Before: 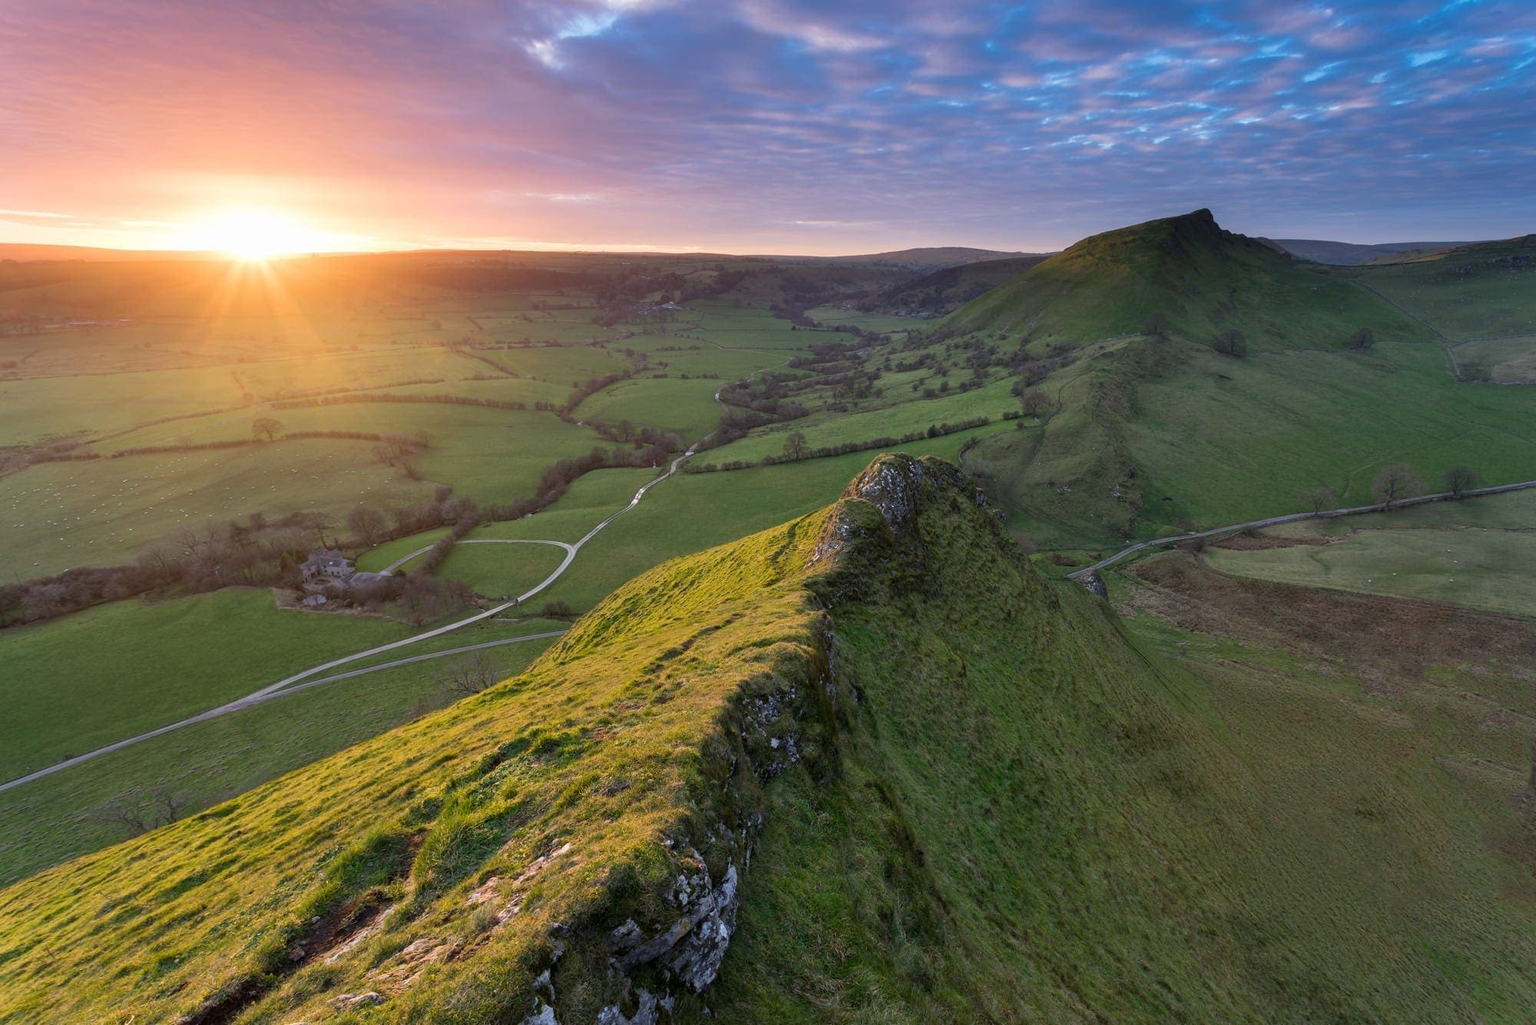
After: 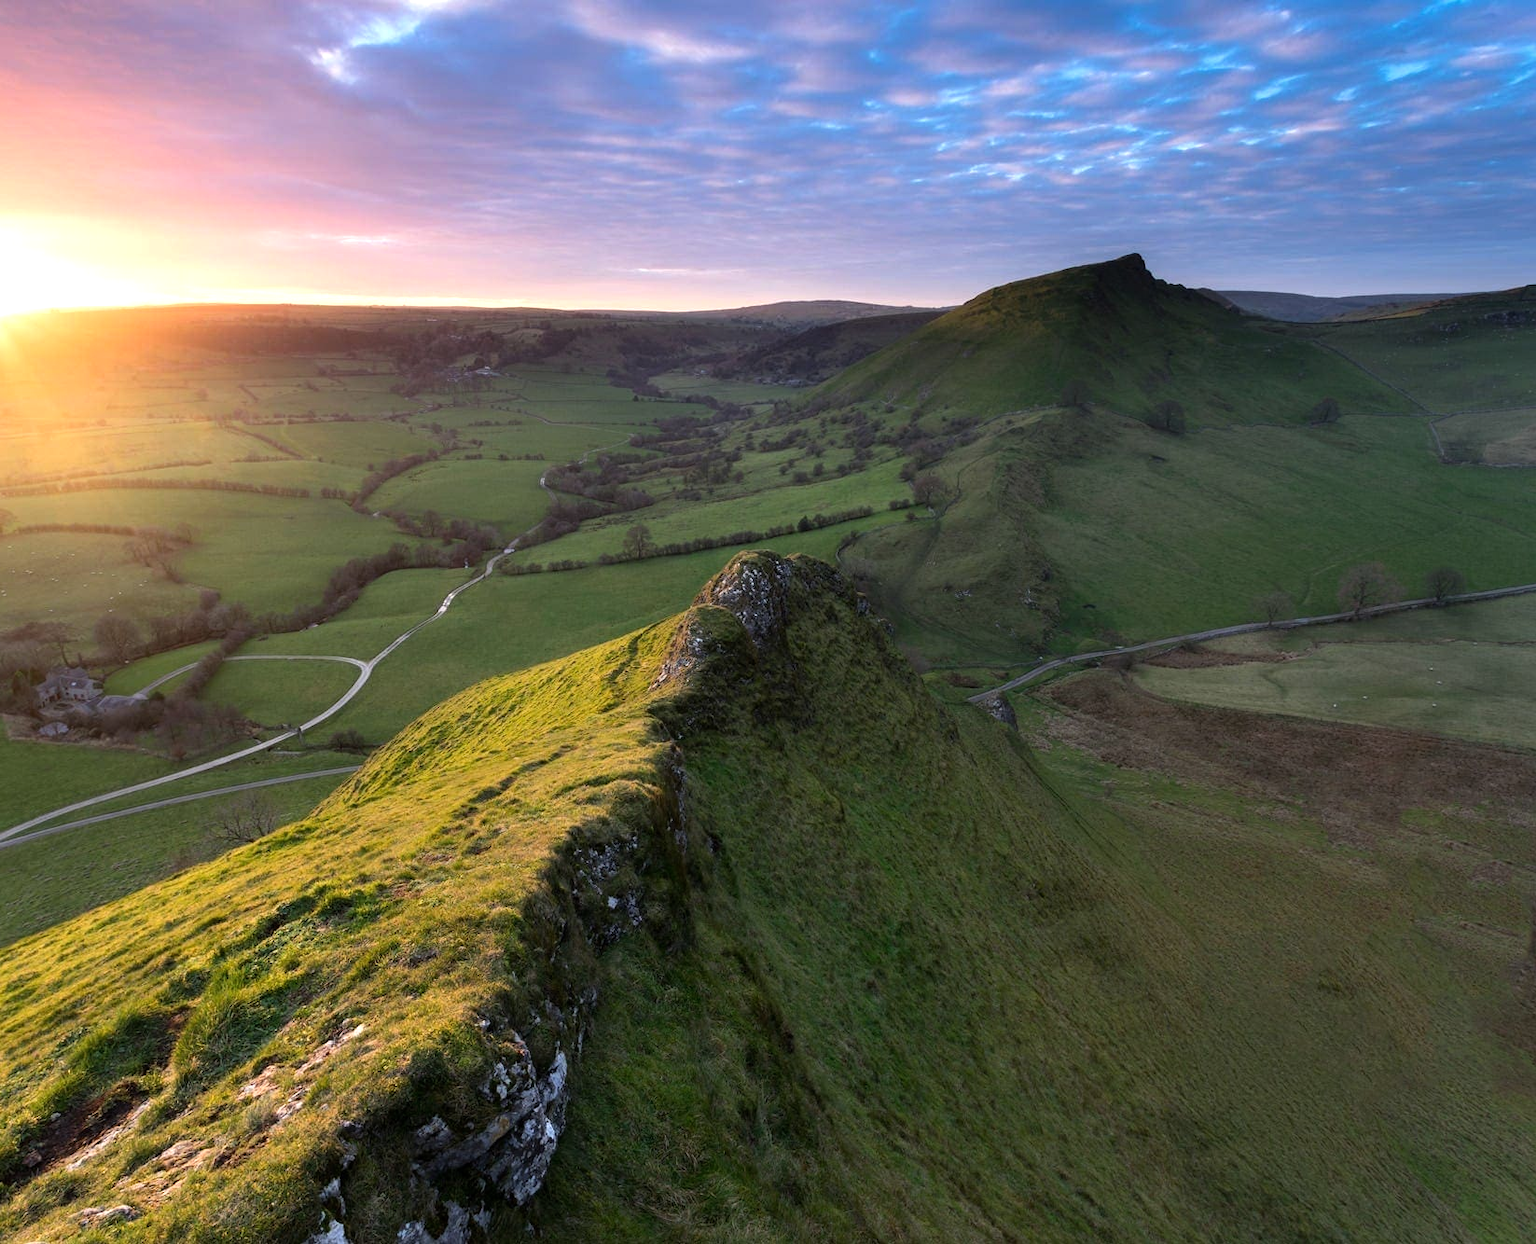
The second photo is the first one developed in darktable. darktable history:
tone equalizer: -8 EV -0.747 EV, -7 EV -0.706 EV, -6 EV -0.562 EV, -5 EV -0.392 EV, -3 EV 0.391 EV, -2 EV 0.6 EV, -1 EV 0.681 EV, +0 EV 0.778 EV, smoothing diameter 2.11%, edges refinement/feathering 20.57, mask exposure compensation -1.57 EV, filter diffusion 5
crop: left 17.642%, bottom 0.025%
